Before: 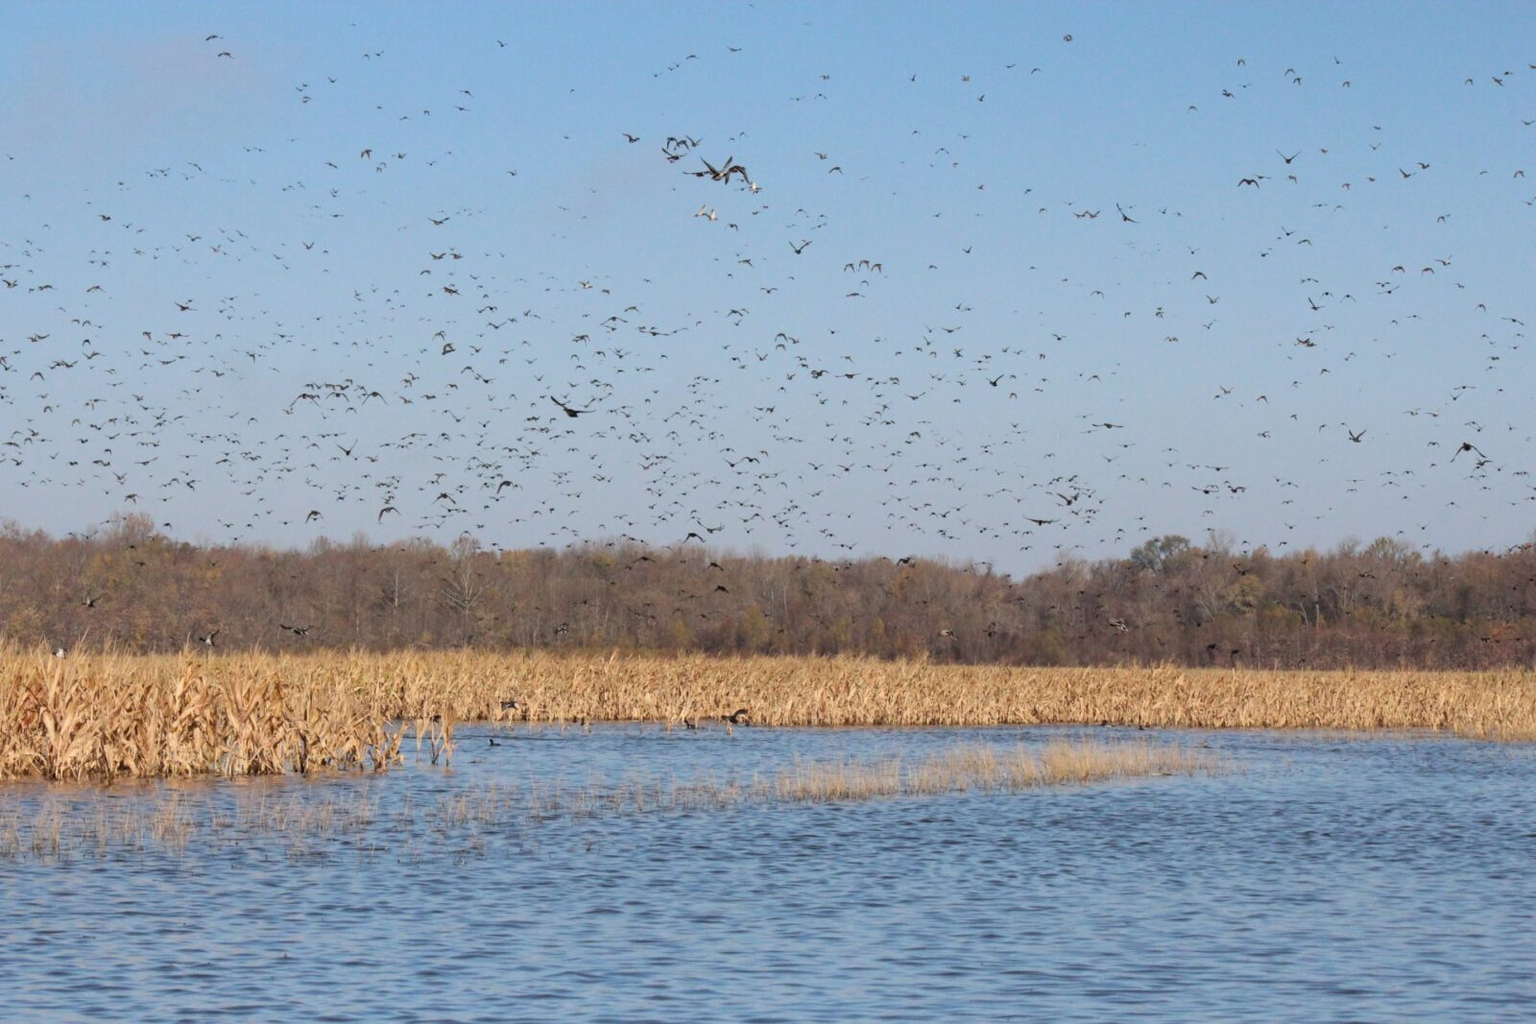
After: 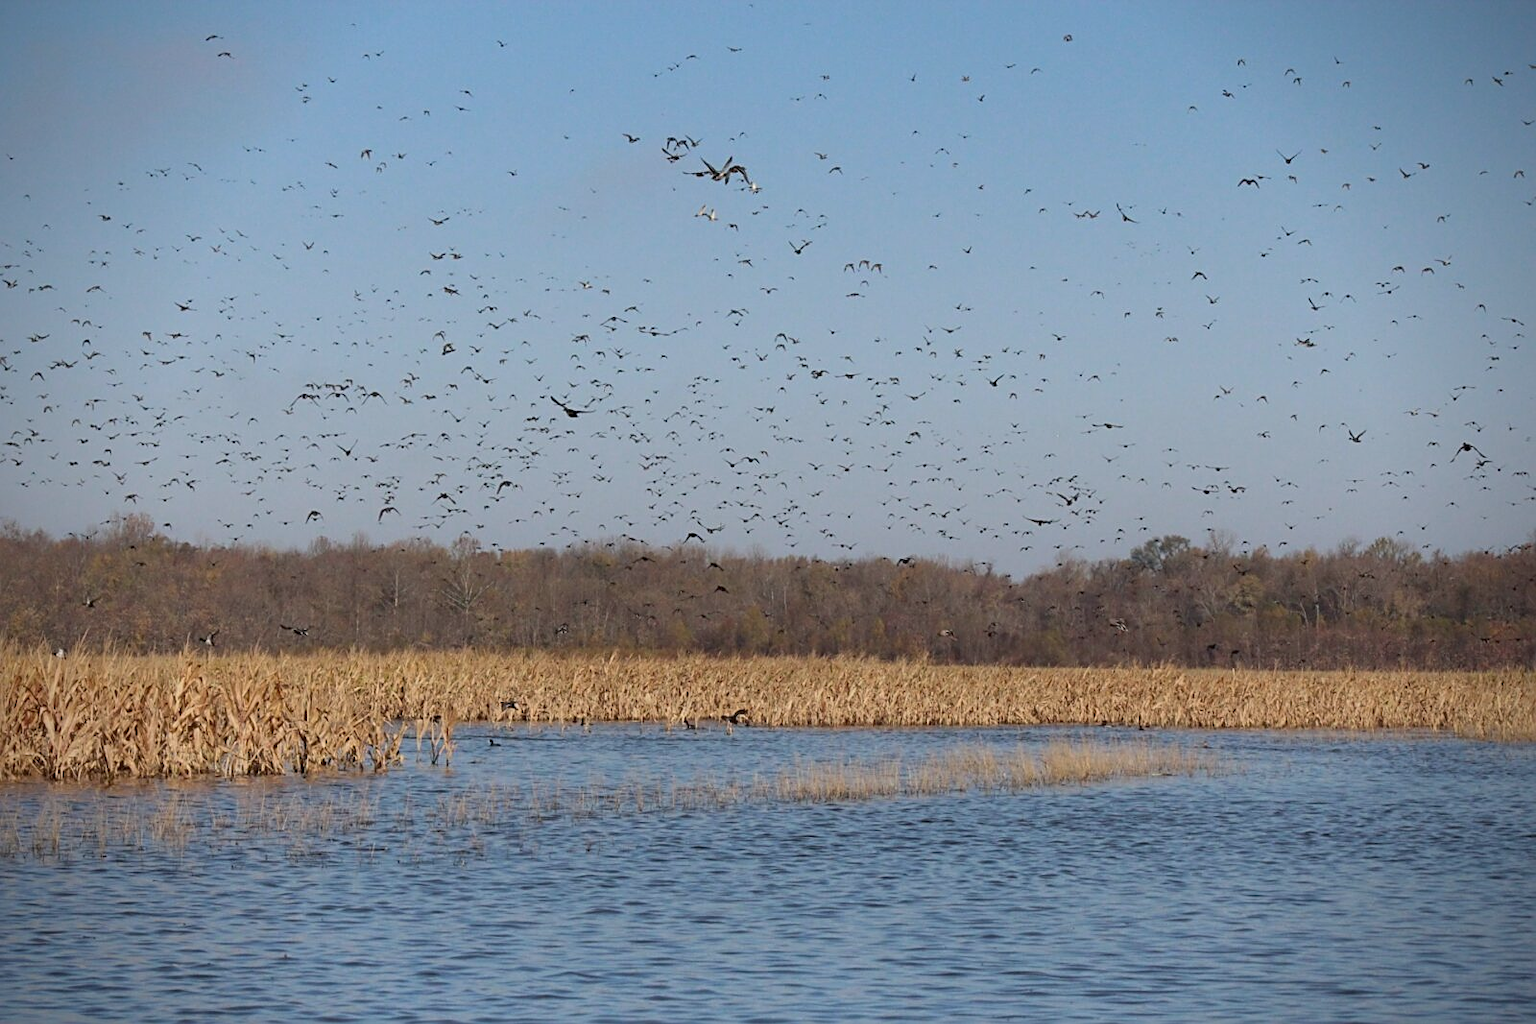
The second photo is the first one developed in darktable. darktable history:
vignetting: brightness -0.61, saturation 0
sharpen: on, module defaults
tone equalizer: -8 EV 0.27 EV, -7 EV 0.45 EV, -6 EV 0.388 EV, -5 EV 0.229 EV, -3 EV -0.246 EV, -2 EV -0.424 EV, -1 EV -0.429 EV, +0 EV -0.269 EV
